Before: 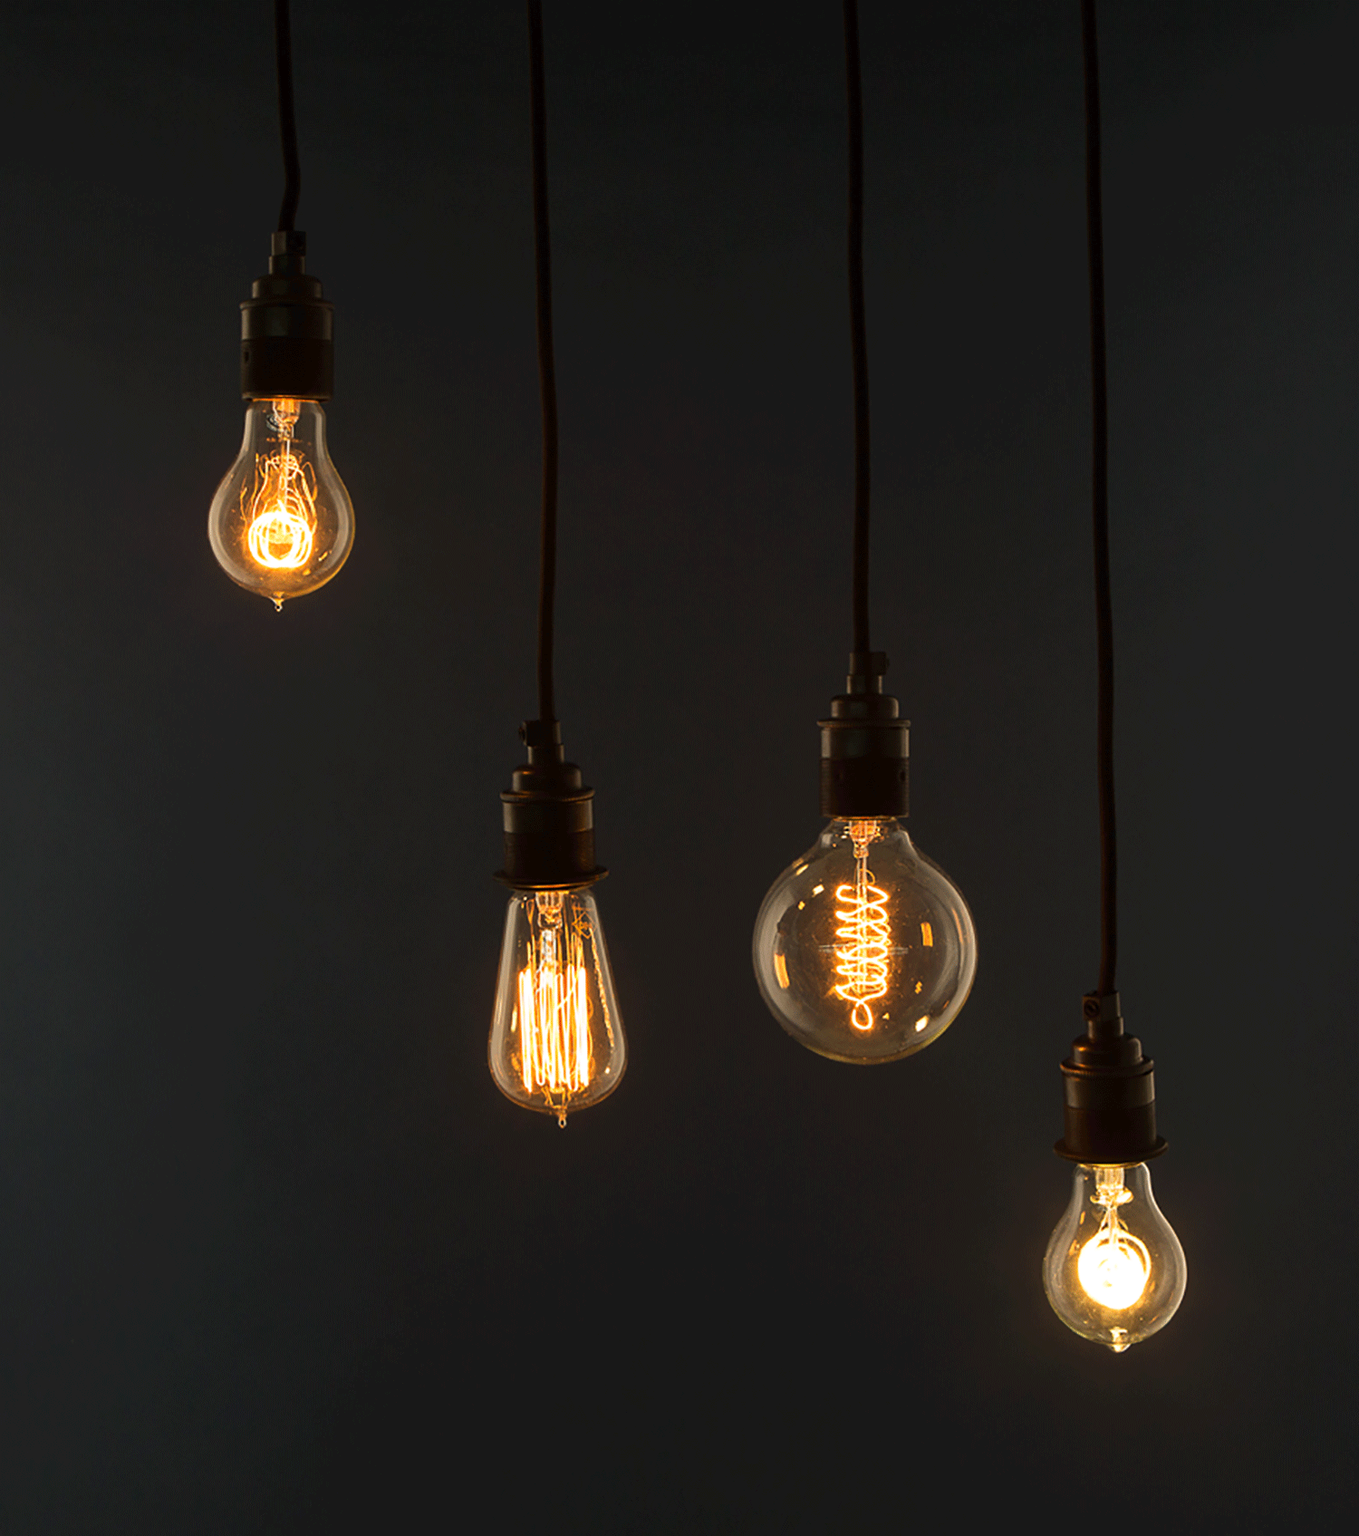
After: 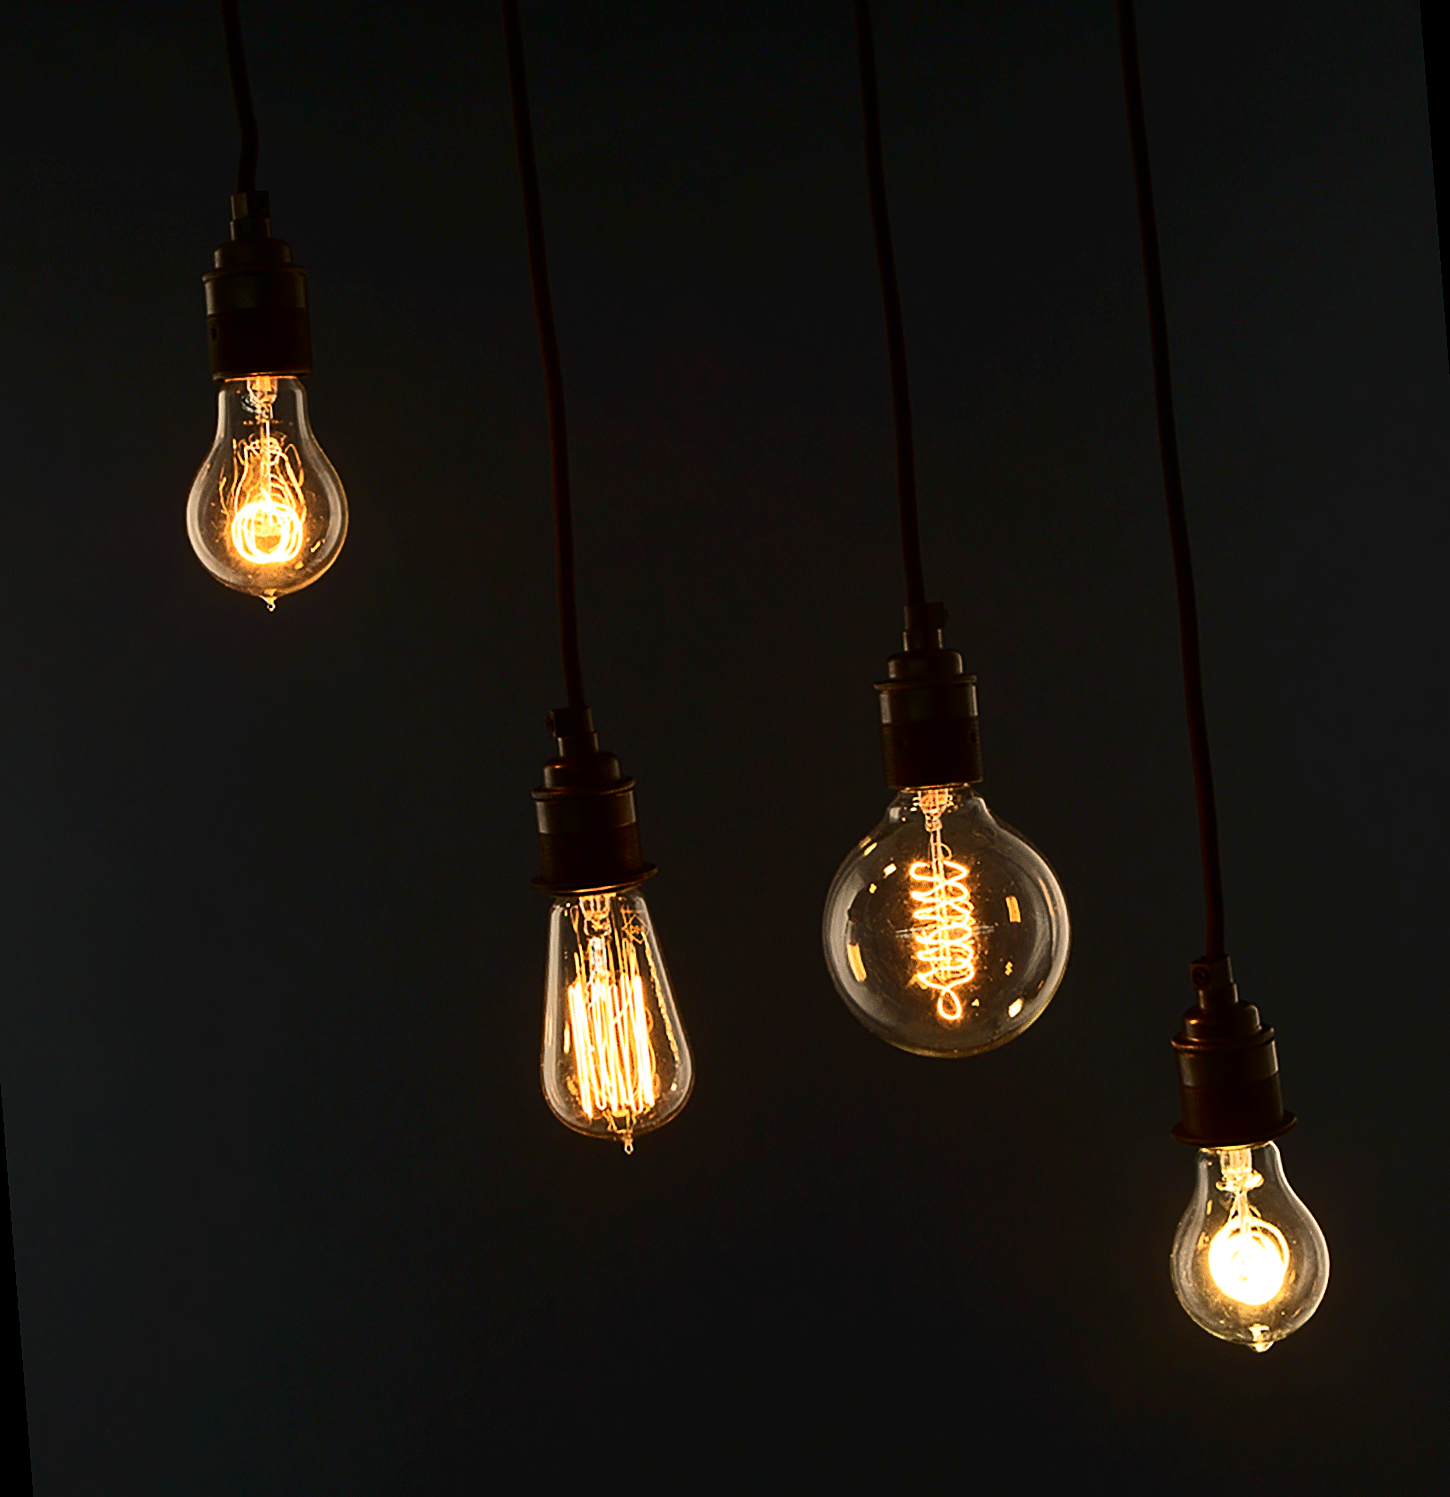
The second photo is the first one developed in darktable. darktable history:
sharpen: on, module defaults
contrast brightness saturation: contrast 0.28
rotate and perspective: rotation -4.57°, crop left 0.054, crop right 0.944, crop top 0.087, crop bottom 0.914
